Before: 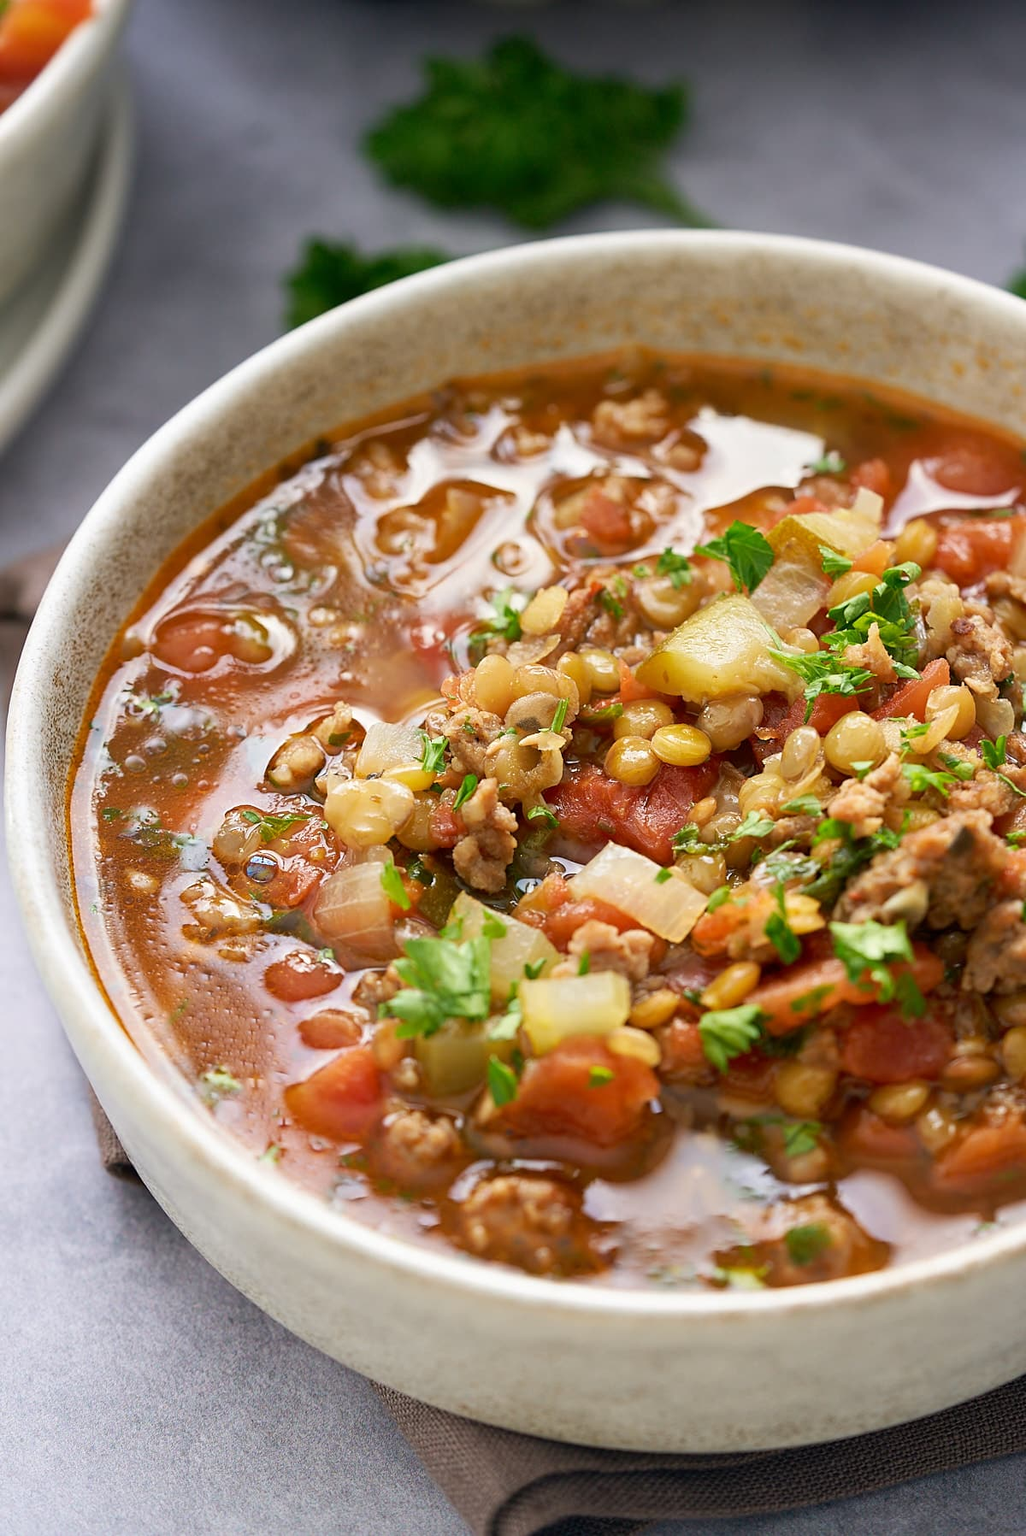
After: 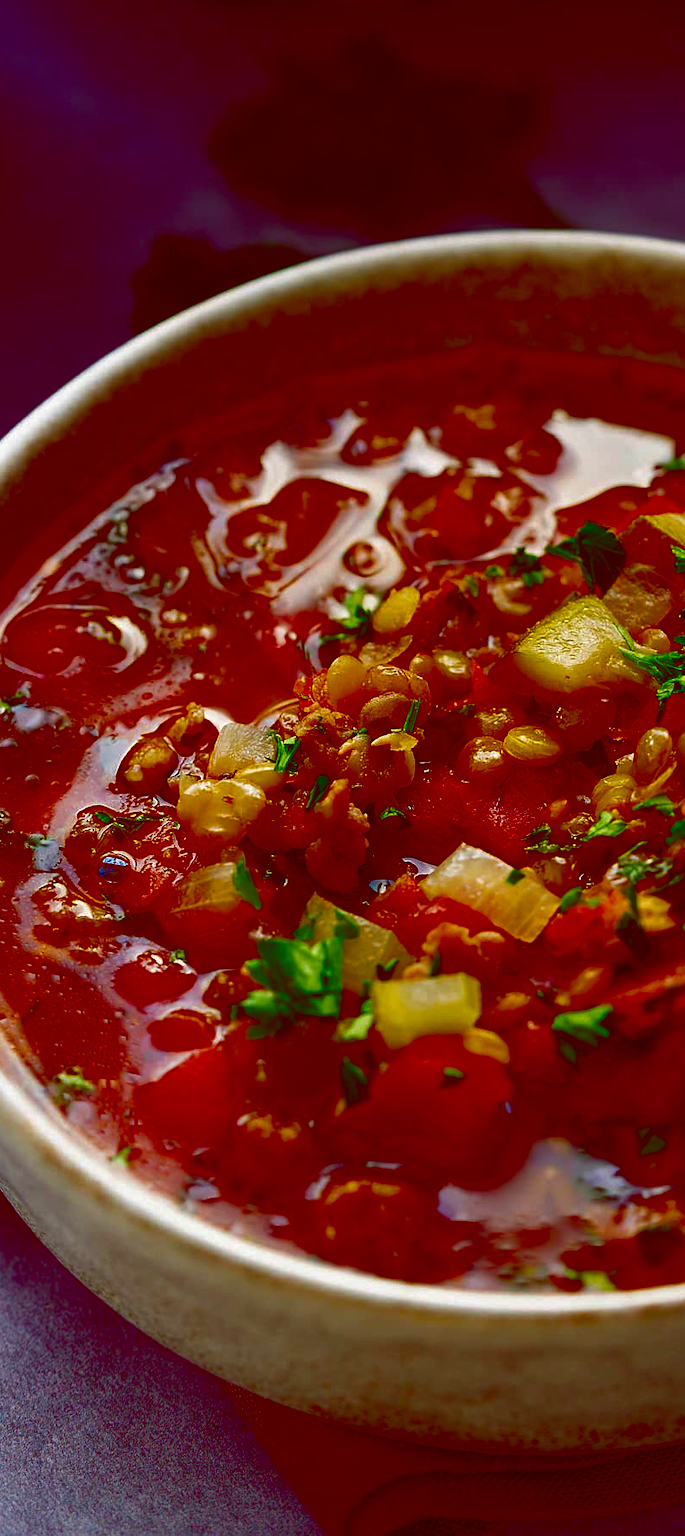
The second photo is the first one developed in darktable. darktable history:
crop and rotate: left 14.446%, right 18.72%
color balance rgb: shadows lift › luminance -18.828%, shadows lift › chroma 35.196%, global offset › luminance 0.498%, perceptual saturation grading › global saturation 10.48%, global vibrance 20%
contrast brightness saturation: brightness -0.989, saturation 0.987
